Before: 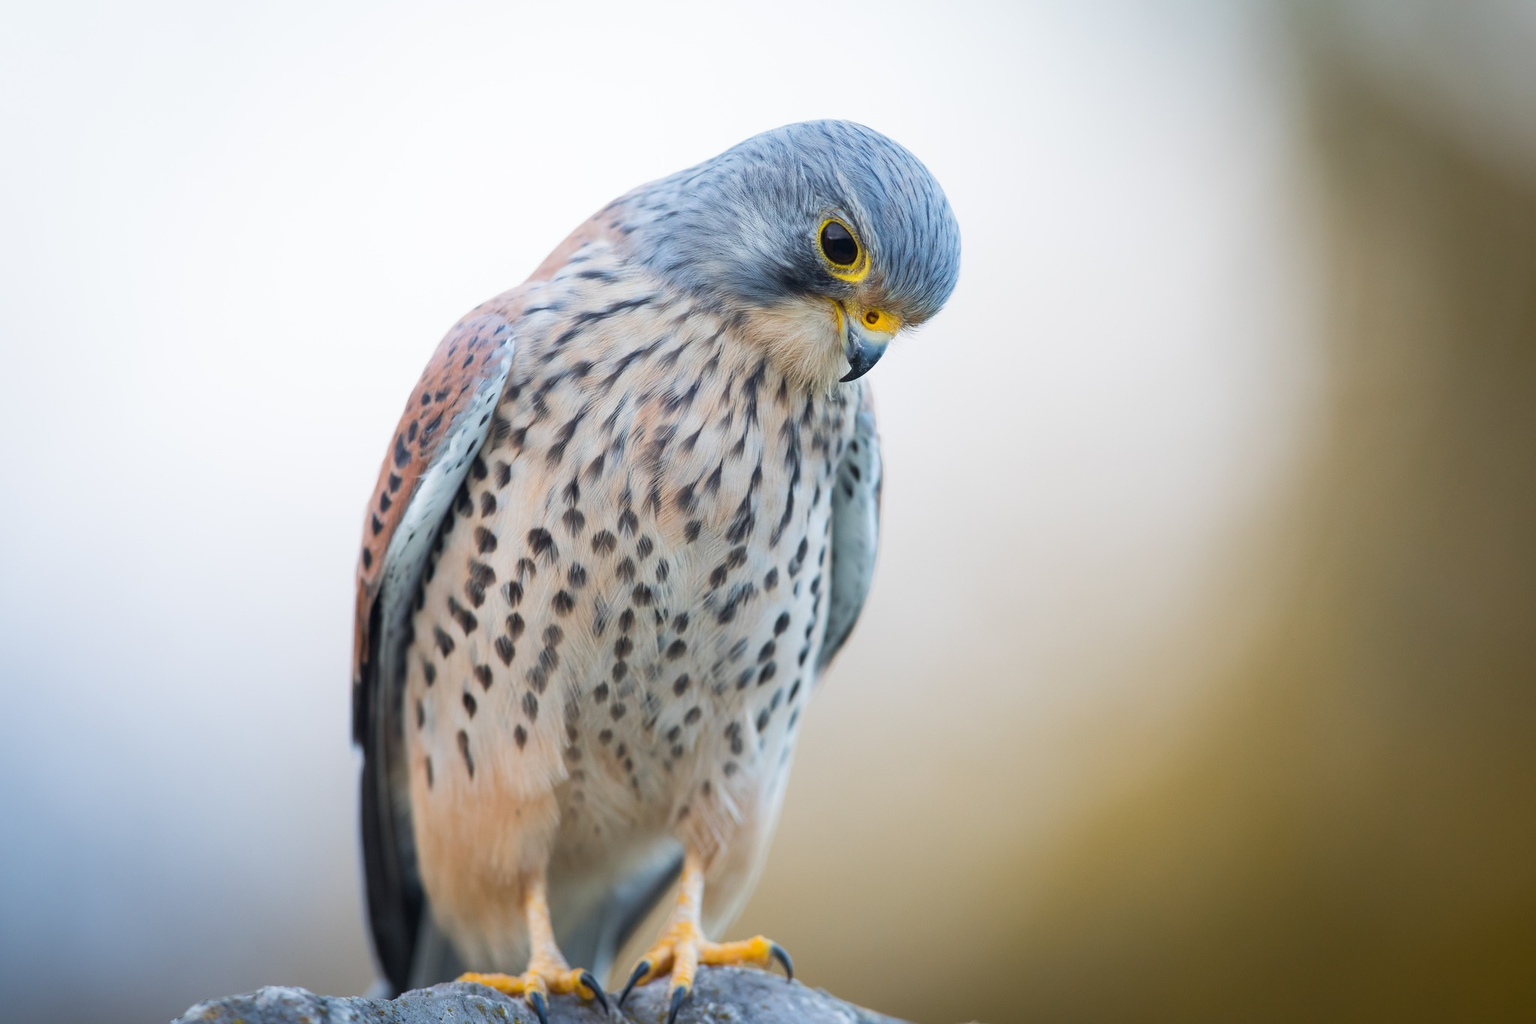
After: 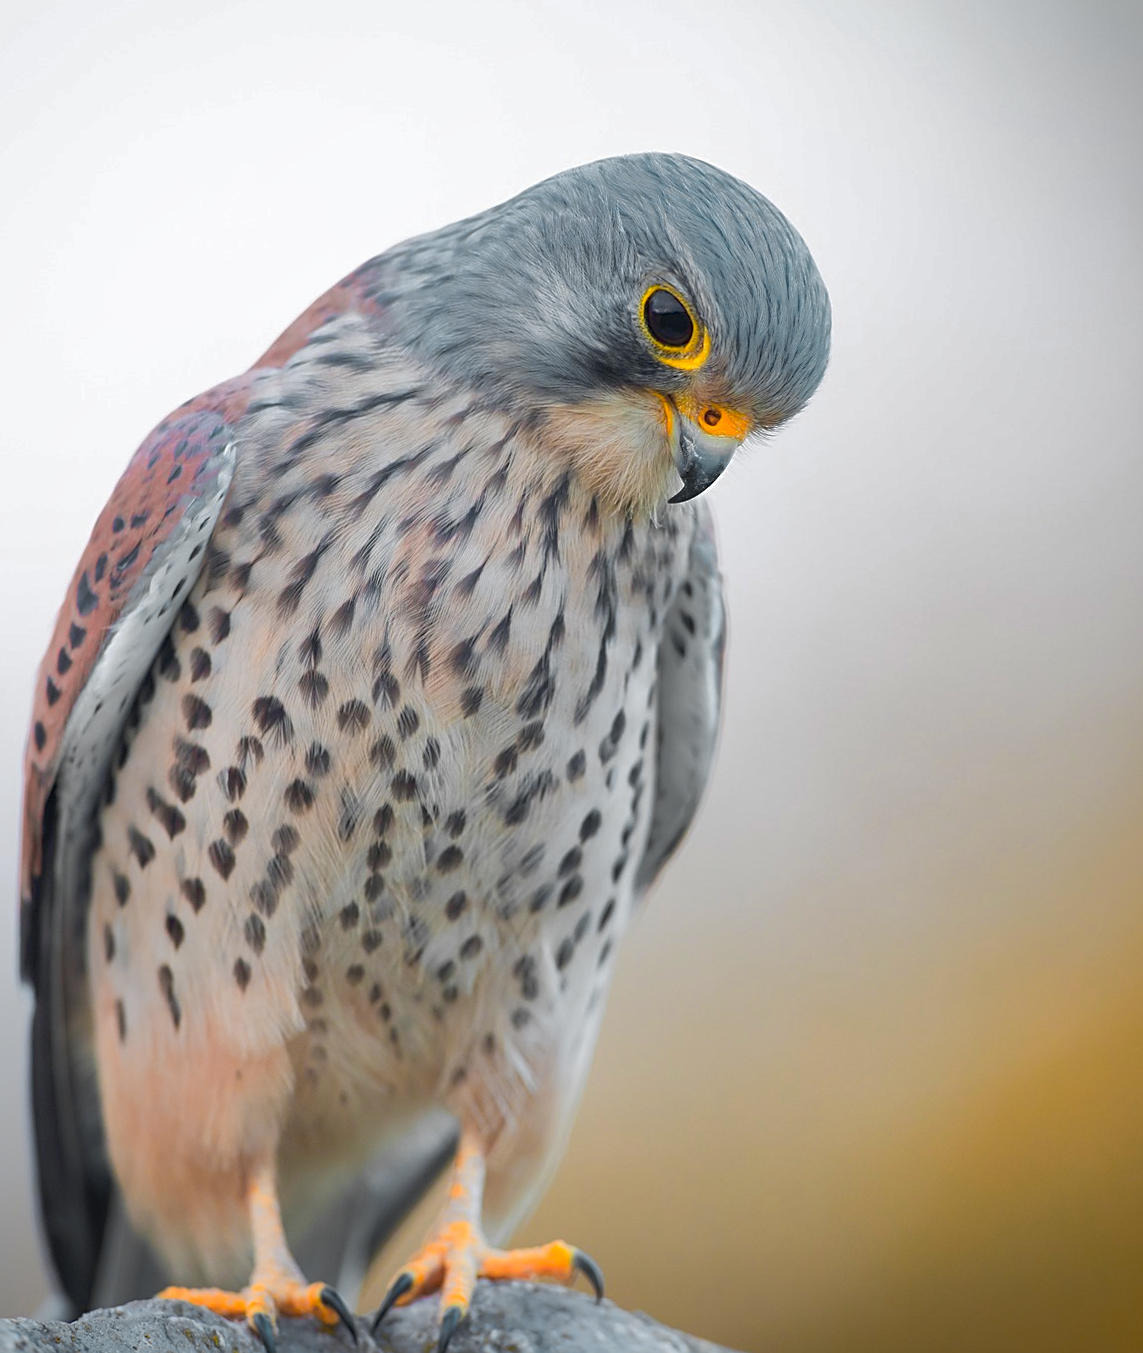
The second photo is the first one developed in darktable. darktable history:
crop: left 21.496%, right 22.254%
color zones: curves: ch0 [(0.257, 0.558) (0.75, 0.565)]; ch1 [(0.004, 0.857) (0.14, 0.416) (0.257, 0.695) (0.442, 0.032) (0.736, 0.266) (0.891, 0.741)]; ch2 [(0, 0.623) (0.112, 0.436) (0.271, 0.474) (0.516, 0.64) (0.743, 0.286)]
rotate and perspective: rotation 0.192°, lens shift (horizontal) -0.015, crop left 0.005, crop right 0.996, crop top 0.006, crop bottom 0.99
sharpen: on, module defaults
shadows and highlights: highlights -60
